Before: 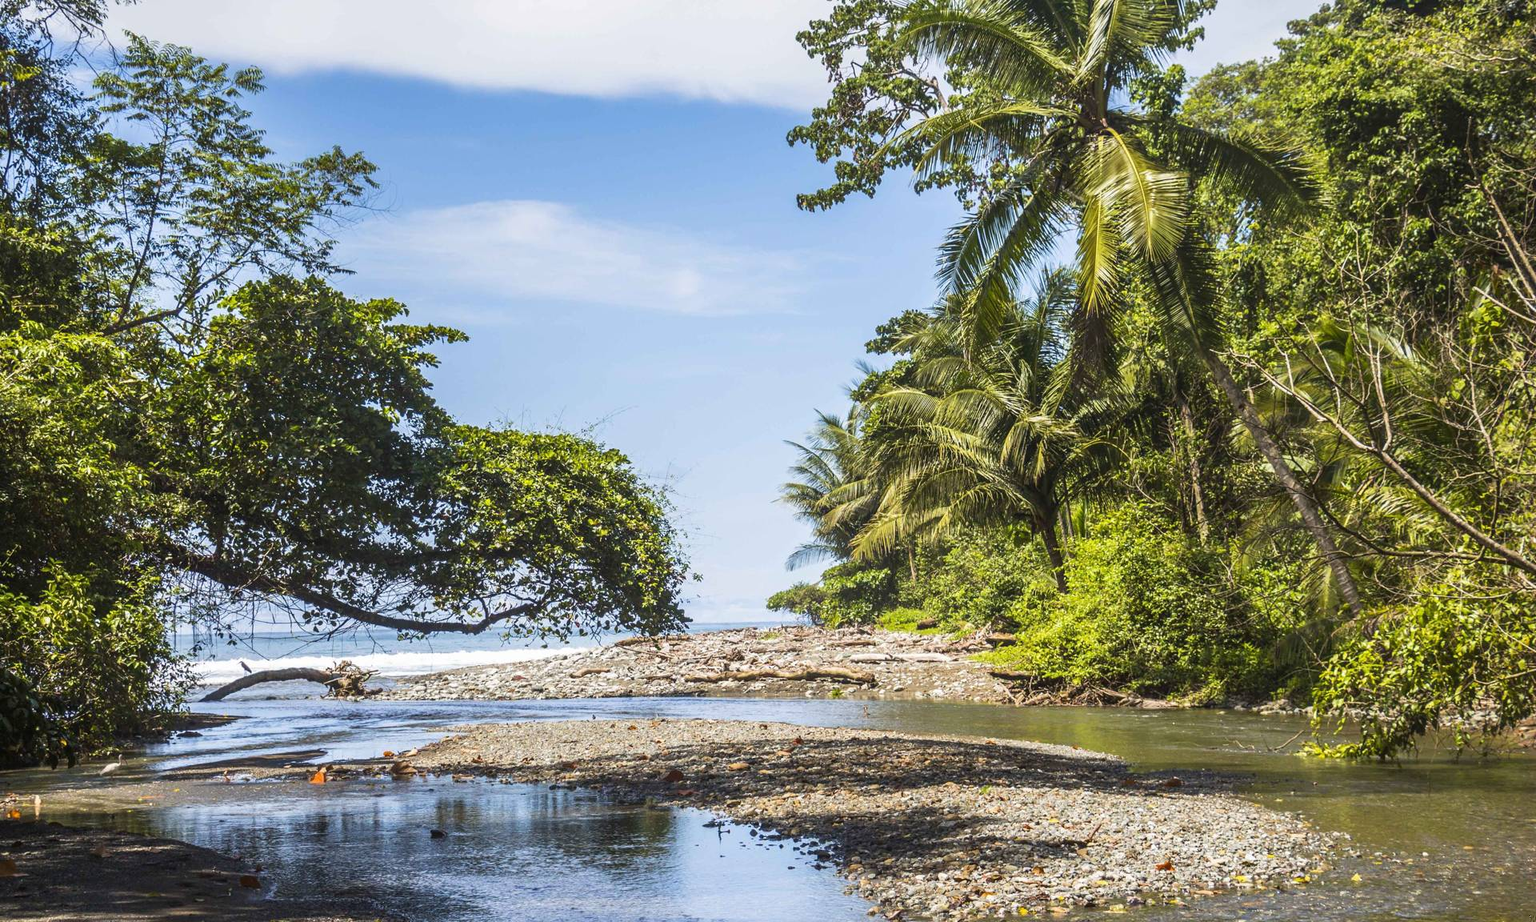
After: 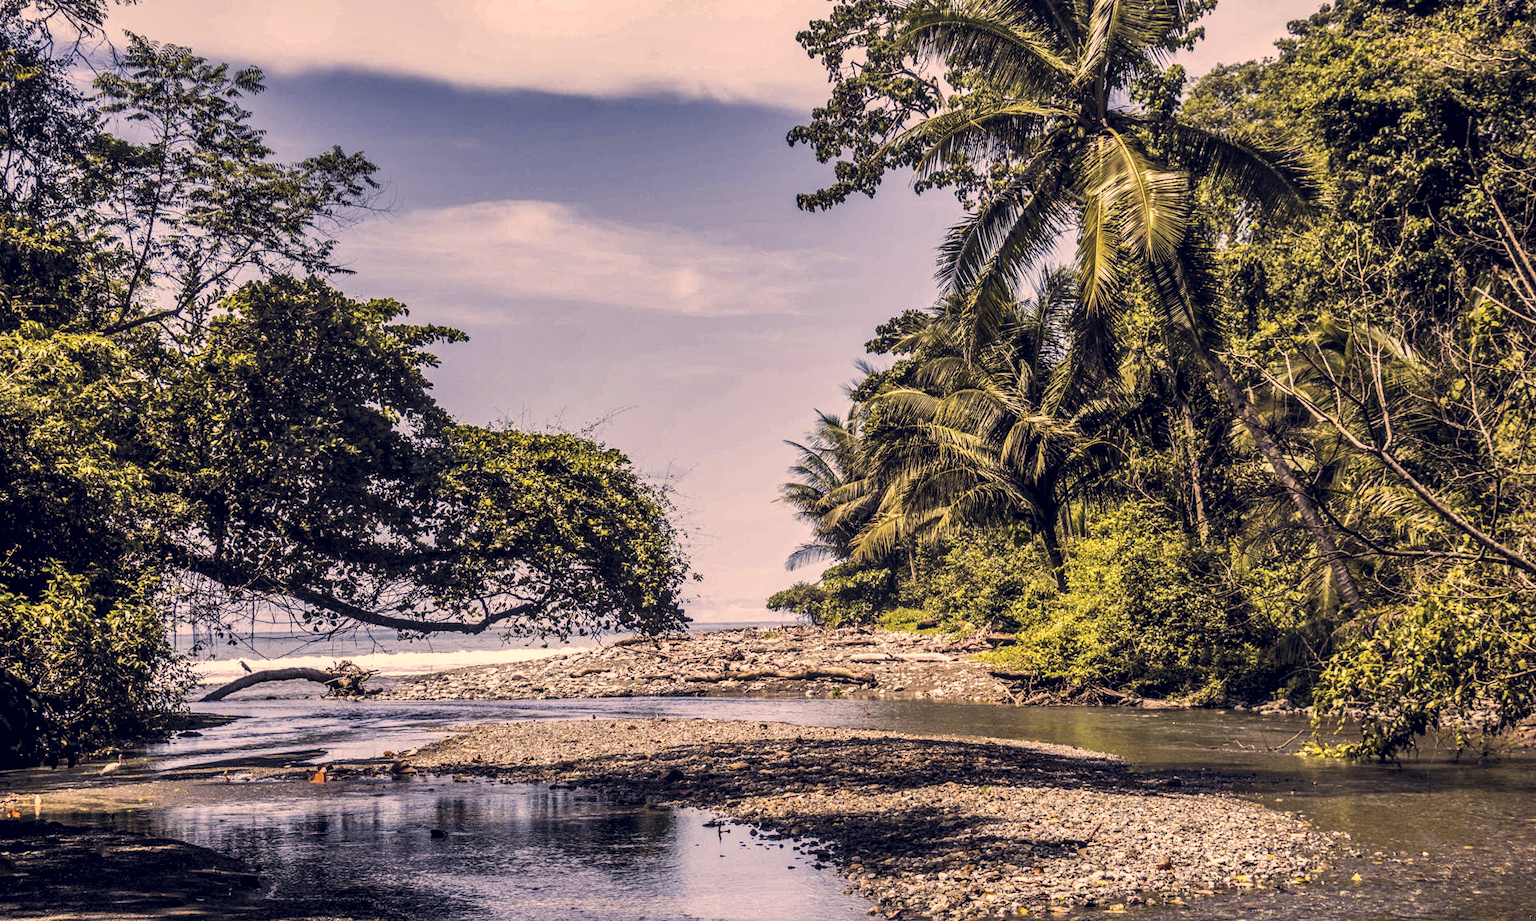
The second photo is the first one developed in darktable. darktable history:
color correction: highlights a* 20.09, highlights b* 28.18, shadows a* 3.37, shadows b* -17.44, saturation 0.737
local contrast: on, module defaults
levels: white 99.99%, levels [0.116, 0.574, 1]
shadows and highlights: low approximation 0.01, soften with gaussian
